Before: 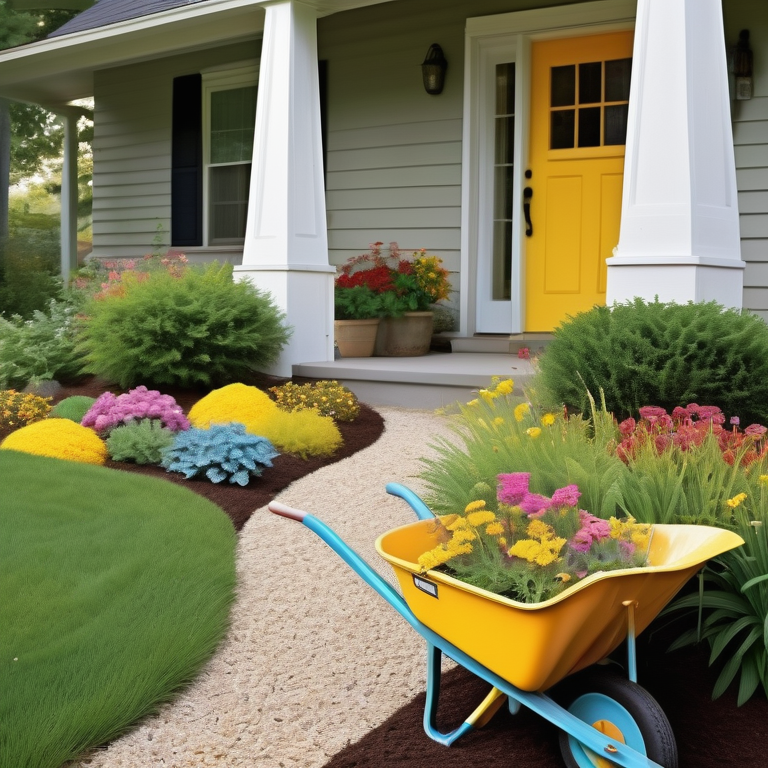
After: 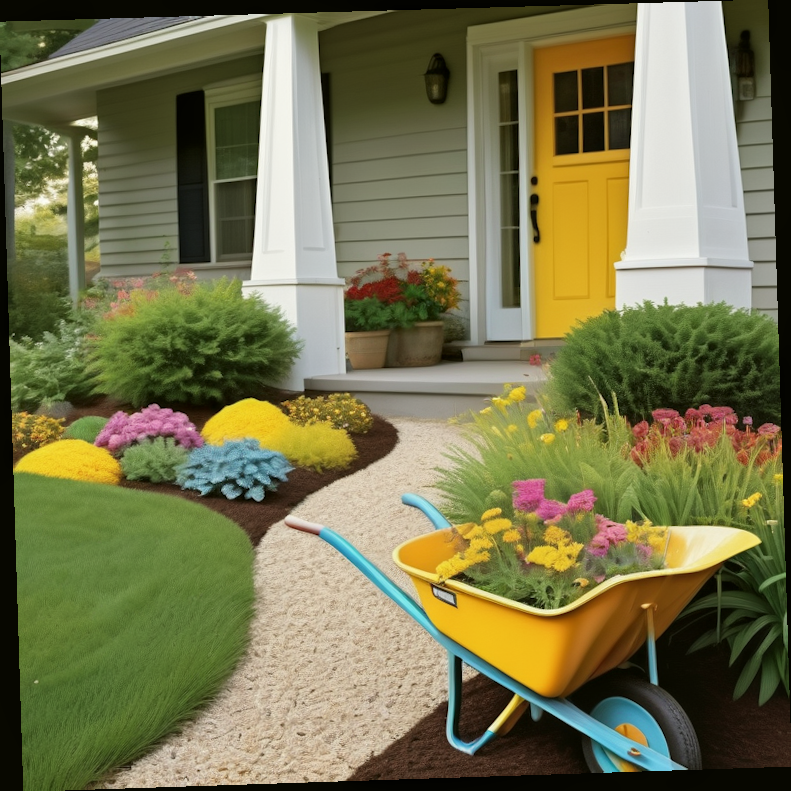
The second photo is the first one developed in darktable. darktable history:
local contrast: highlights 100%, shadows 100%, detail 131%, midtone range 0.2
color balance: mode lift, gamma, gain (sRGB), lift [1.04, 1, 1, 0.97], gamma [1.01, 1, 1, 0.97], gain [0.96, 1, 1, 0.97]
rotate and perspective: rotation -1.77°, lens shift (horizontal) 0.004, automatic cropping off
